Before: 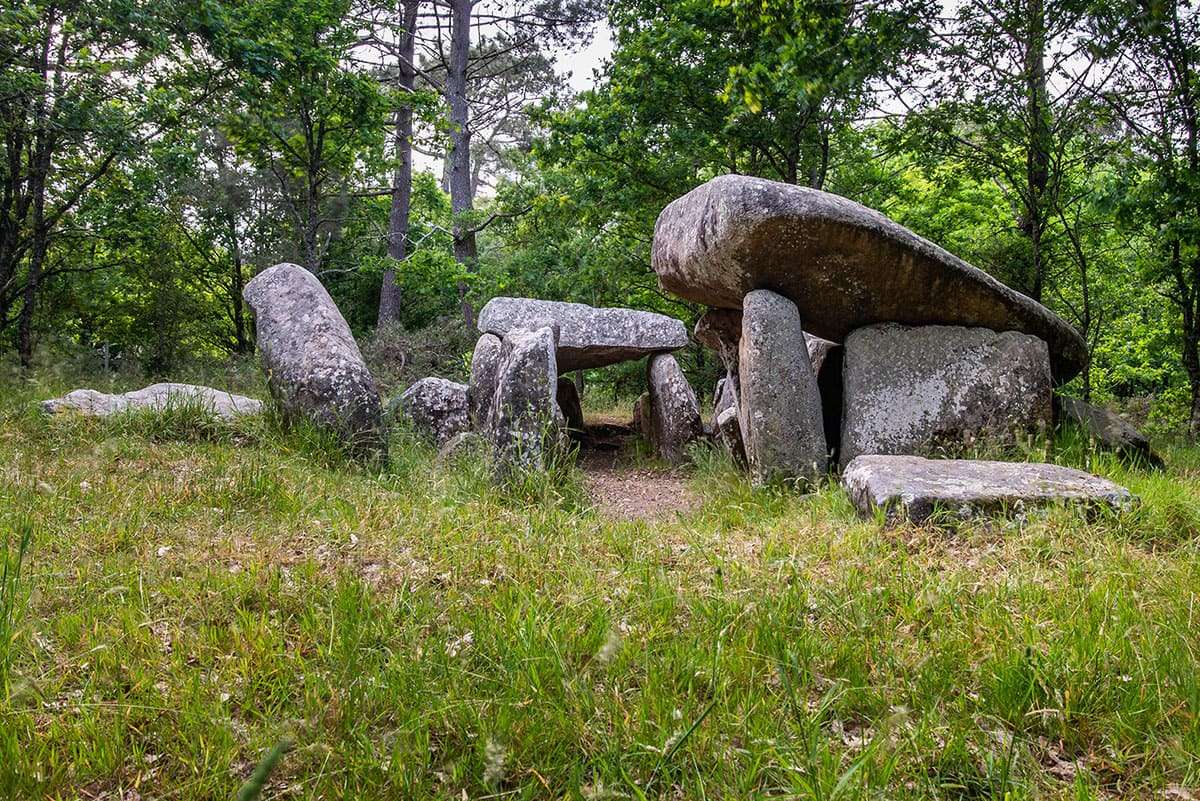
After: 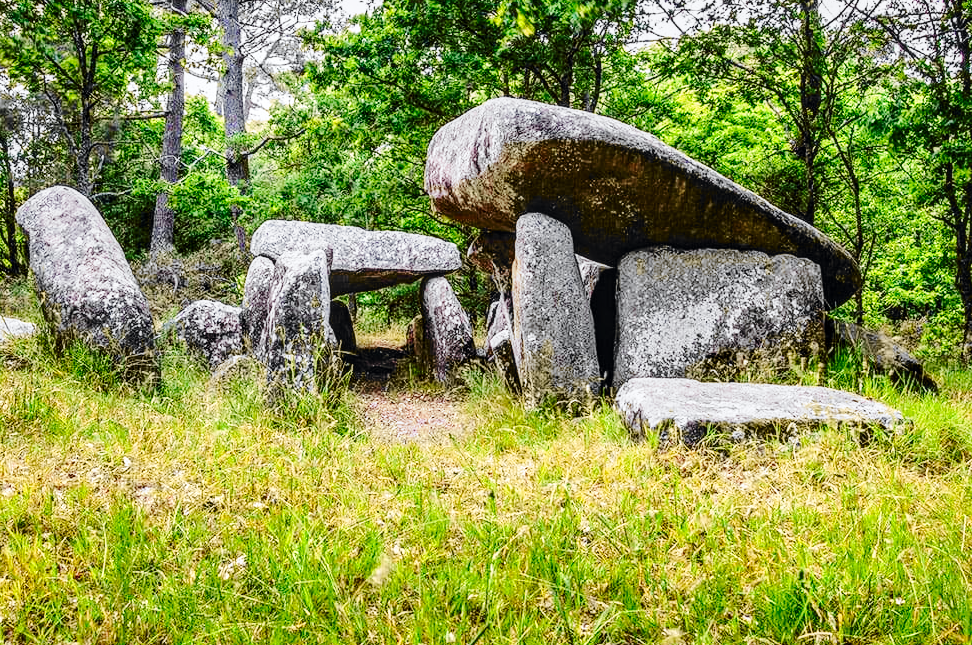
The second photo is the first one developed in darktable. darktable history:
tone curve: curves: ch0 [(0, 0) (0.071, 0.047) (0.266, 0.26) (0.483, 0.554) (0.753, 0.811) (1, 0.983)]; ch1 [(0, 0) (0.346, 0.307) (0.408, 0.387) (0.463, 0.465) (0.482, 0.493) (0.502, 0.5) (0.517, 0.502) (0.55, 0.548) (0.597, 0.61) (0.651, 0.698) (1, 1)]; ch2 [(0, 0) (0.346, 0.34) (0.434, 0.46) (0.485, 0.494) (0.5, 0.494) (0.517, 0.506) (0.526, 0.545) (0.583, 0.61) (0.625, 0.659) (1, 1)], color space Lab, independent channels, preserve colors none
crop: left 18.932%, top 9.642%, right 0%, bottom 9.763%
base curve: curves: ch0 [(0, 0) (0.028, 0.03) (0.121, 0.232) (0.46, 0.748) (0.859, 0.968) (1, 1)], preserve colors none
local contrast: on, module defaults
